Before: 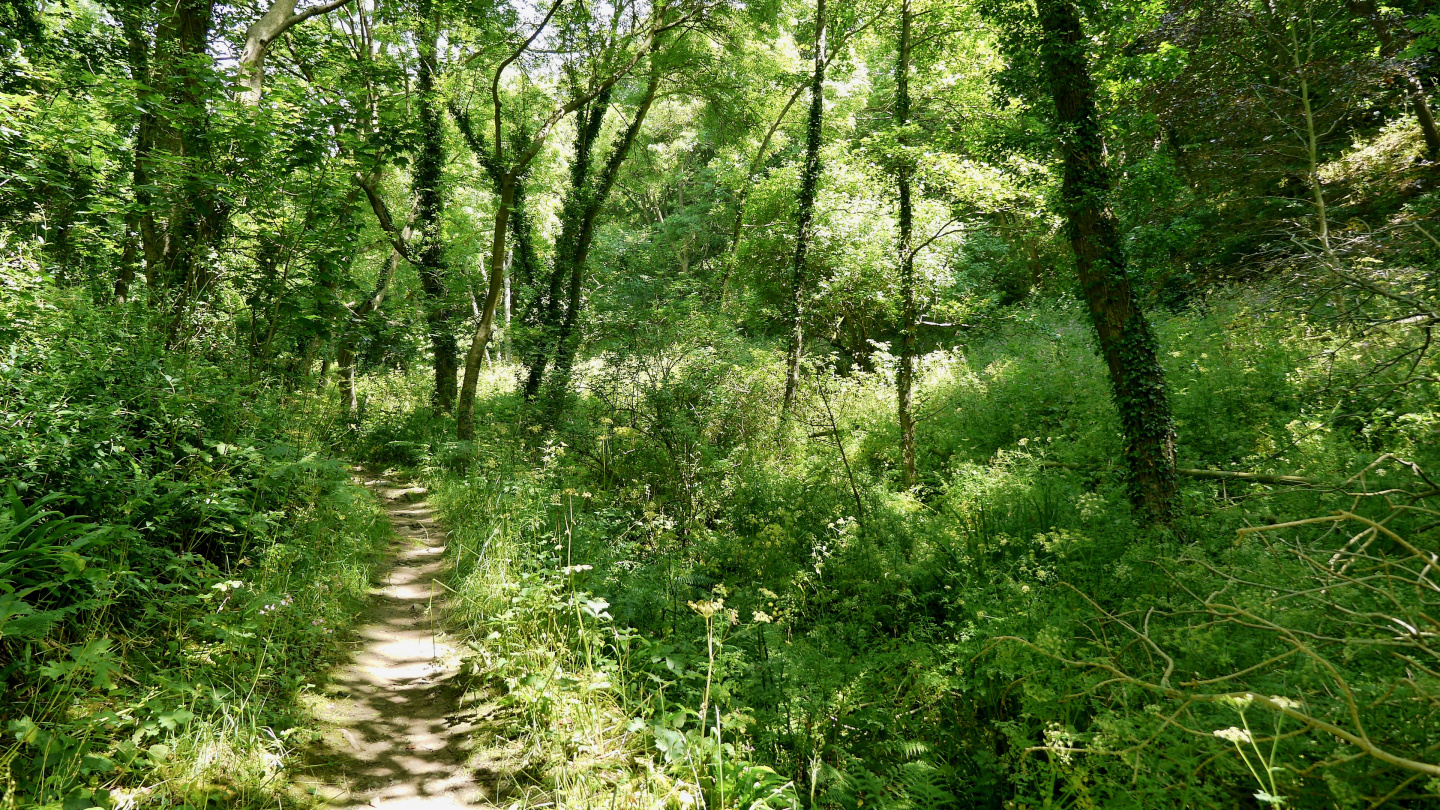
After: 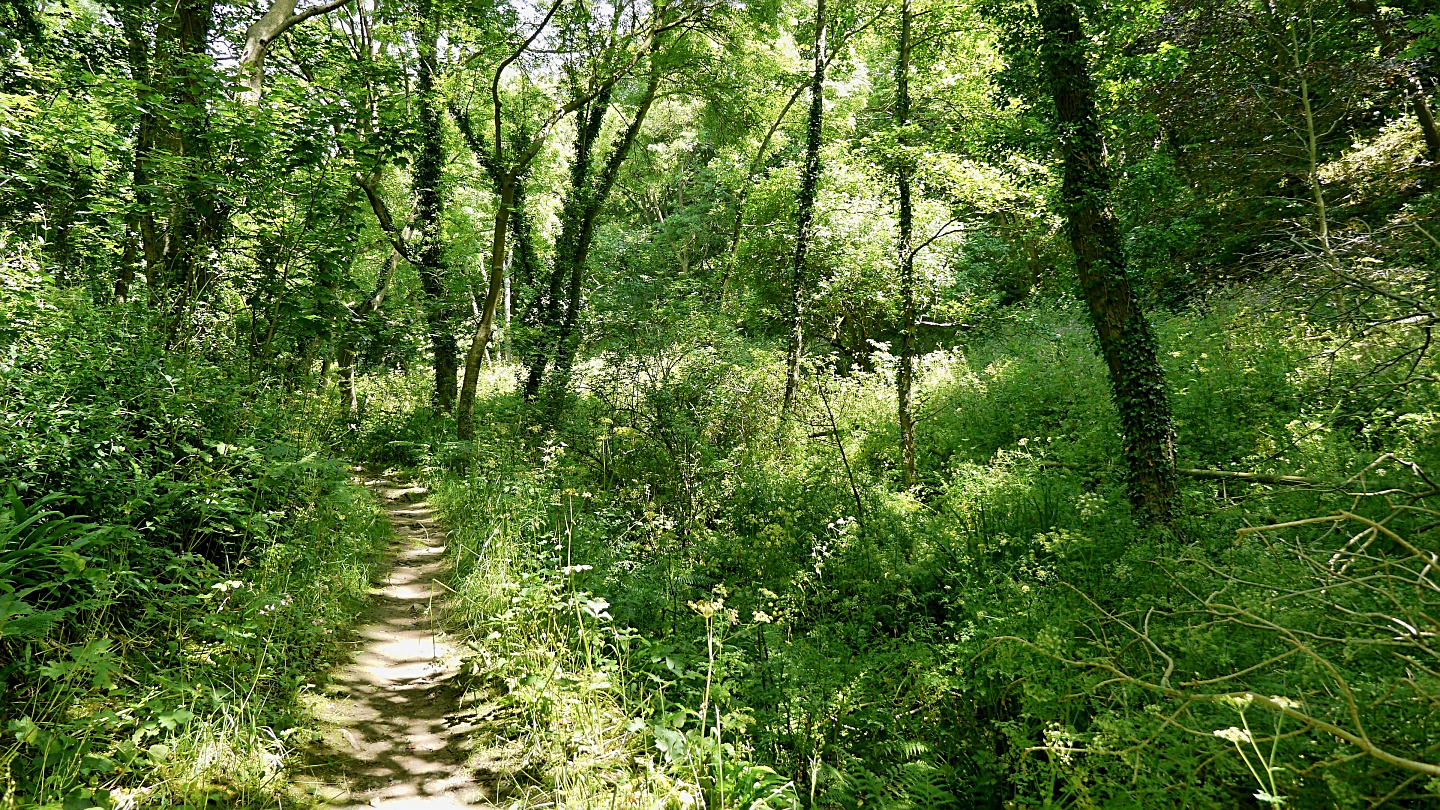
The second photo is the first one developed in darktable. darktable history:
sharpen: amount 0.592
